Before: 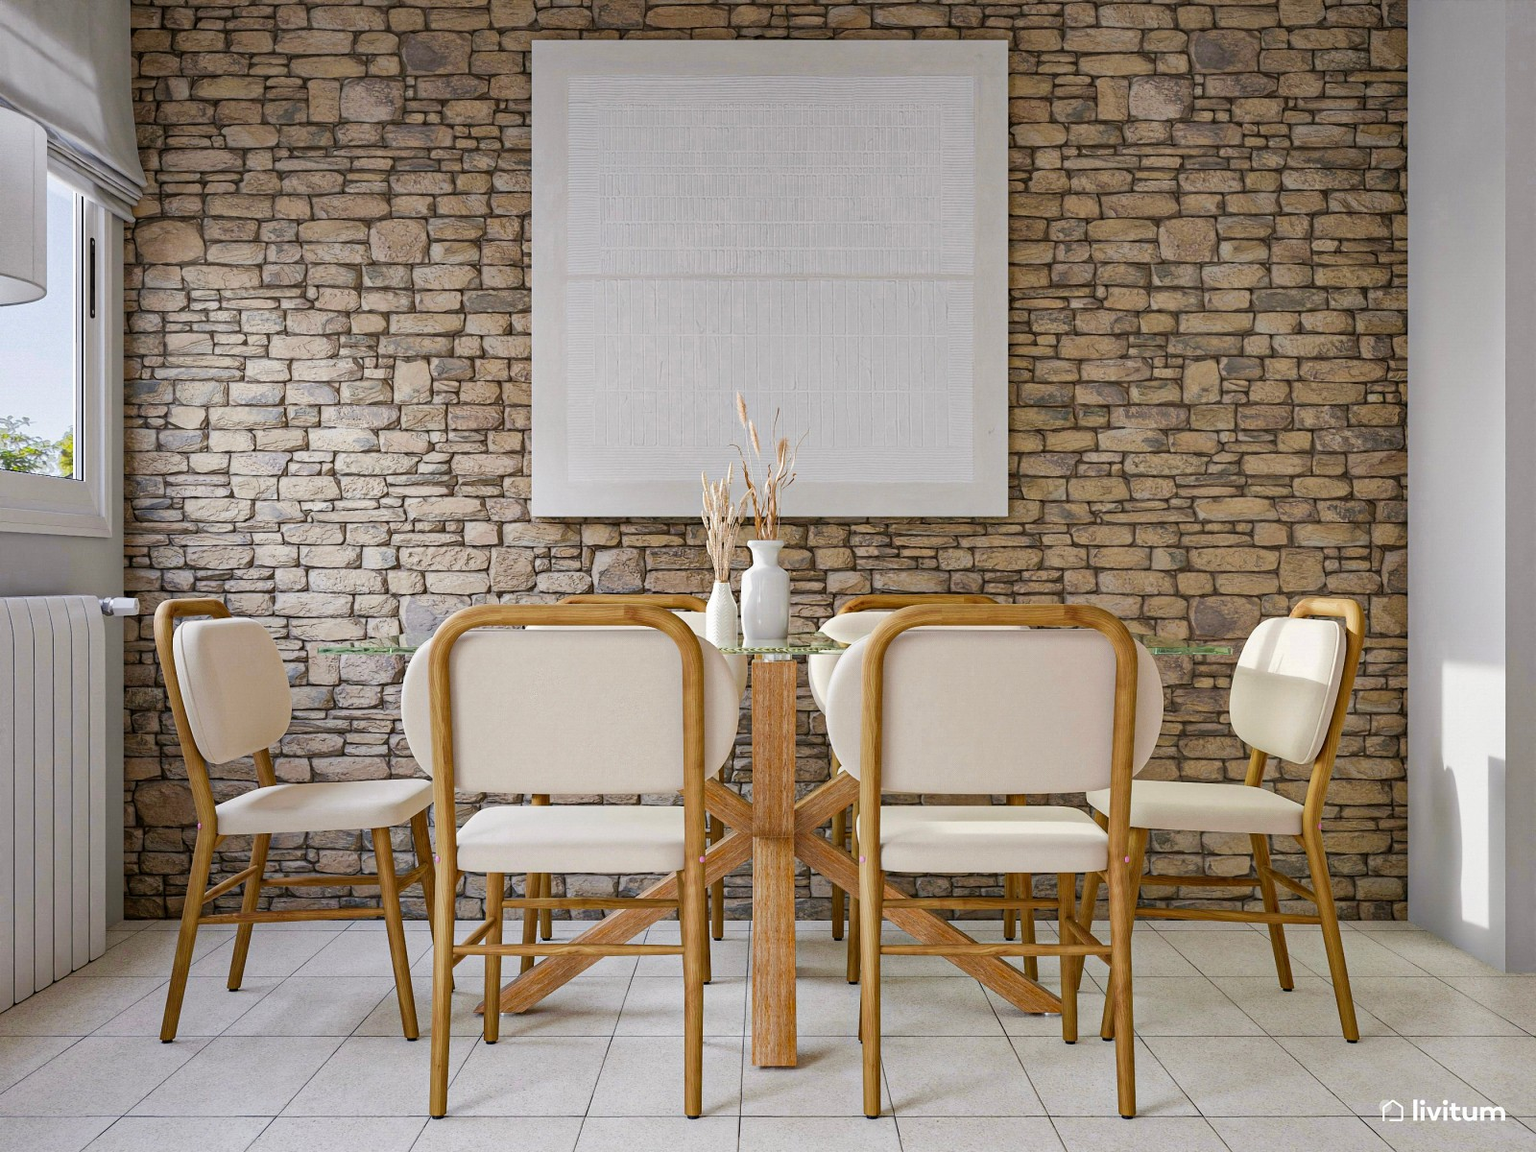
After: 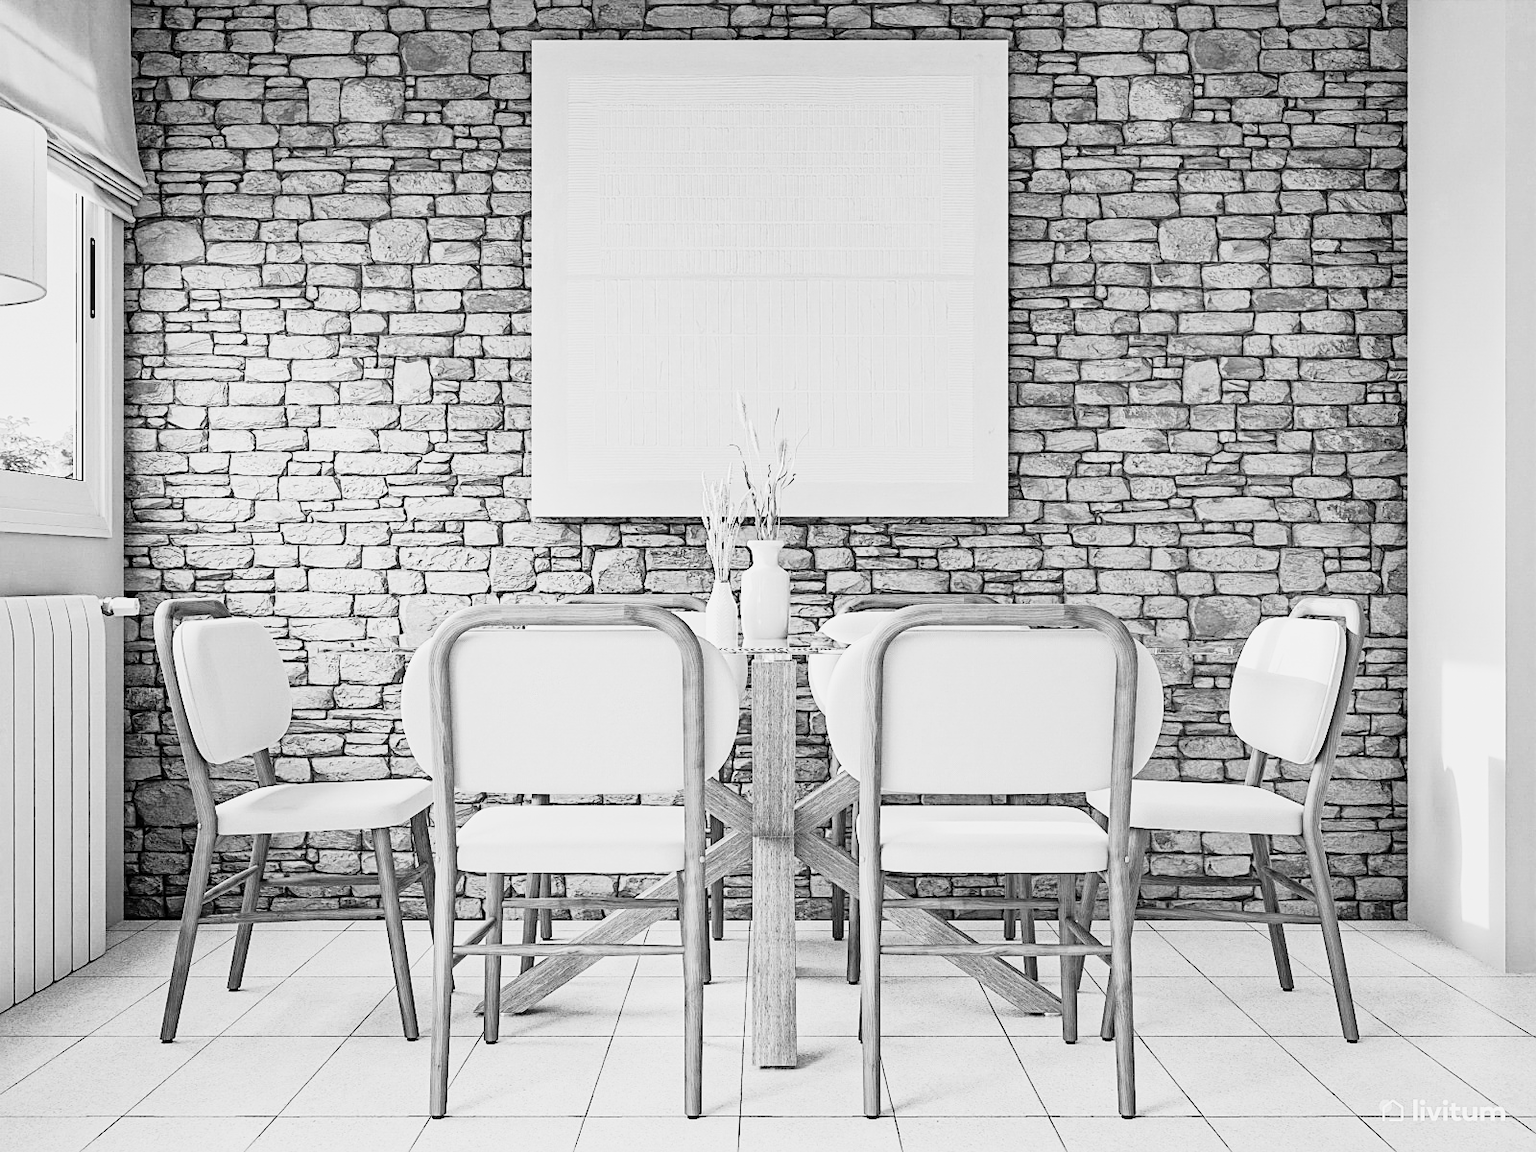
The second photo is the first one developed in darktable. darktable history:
monochrome: a -6.99, b 35.61, size 1.4
tone equalizer: -8 EV -1.84 EV, -7 EV -1.16 EV, -6 EV -1.62 EV, smoothing diameter 25%, edges refinement/feathering 10, preserve details guided filter
sigmoid: contrast 1.8, skew -0.2, preserve hue 0%, red attenuation 0.1, red rotation 0.035, green attenuation 0.1, green rotation -0.017, blue attenuation 0.15, blue rotation -0.052, base primaries Rec2020
exposure: black level correction 0, exposure 1.2 EV, compensate exposure bias true, compensate highlight preservation false
sharpen: on, module defaults
